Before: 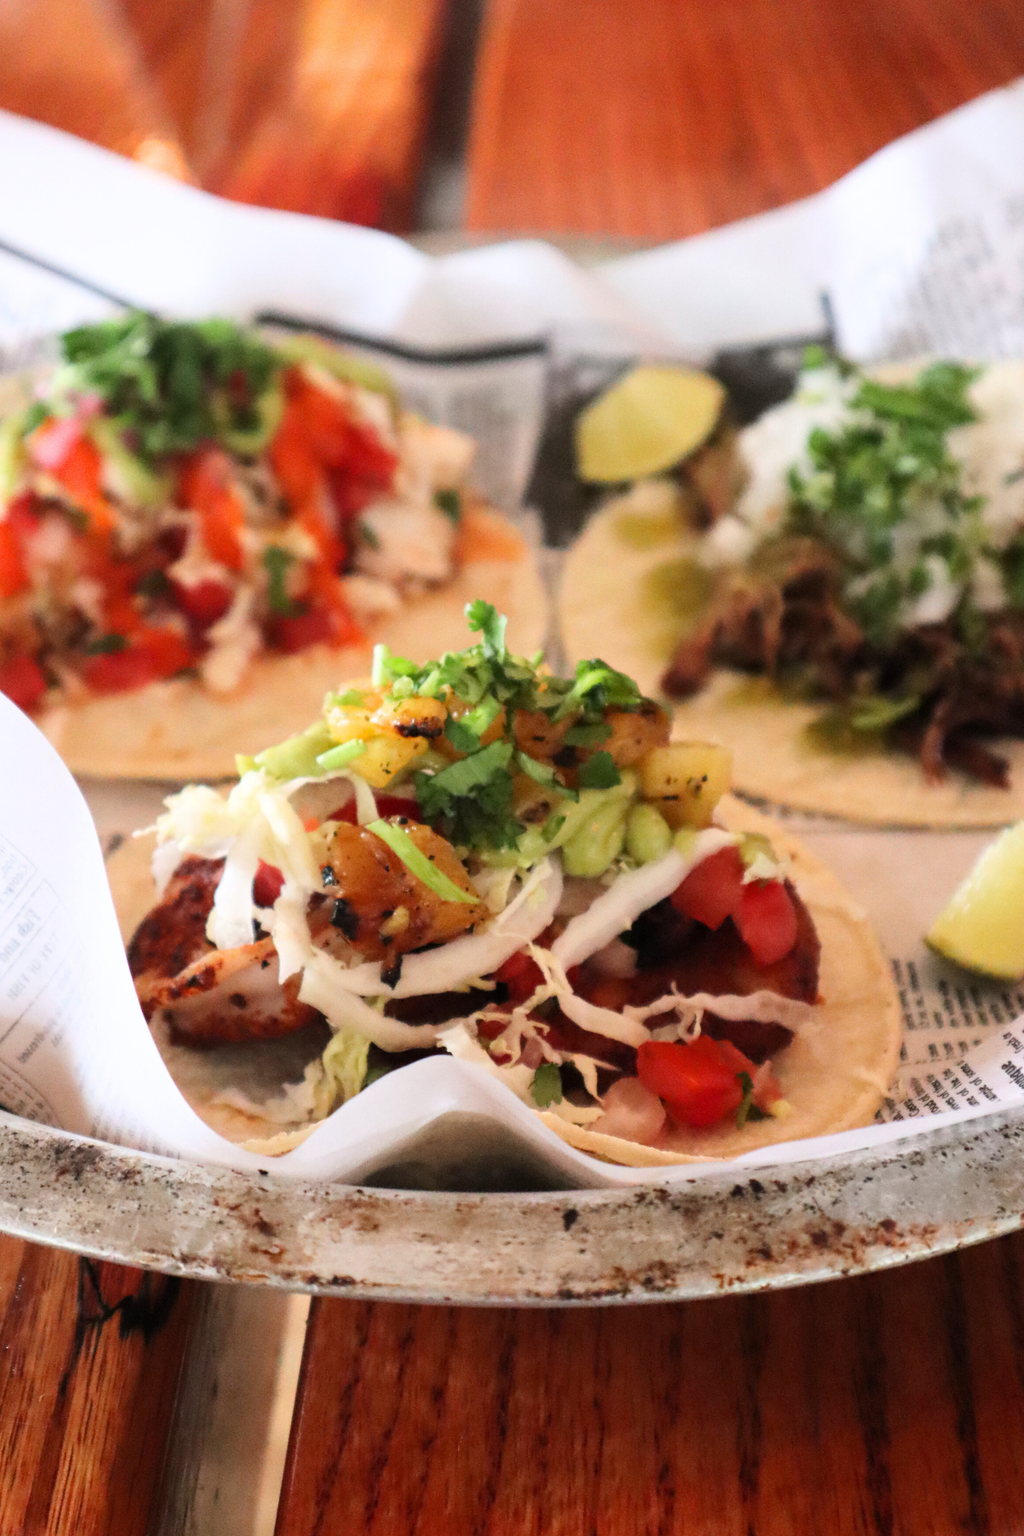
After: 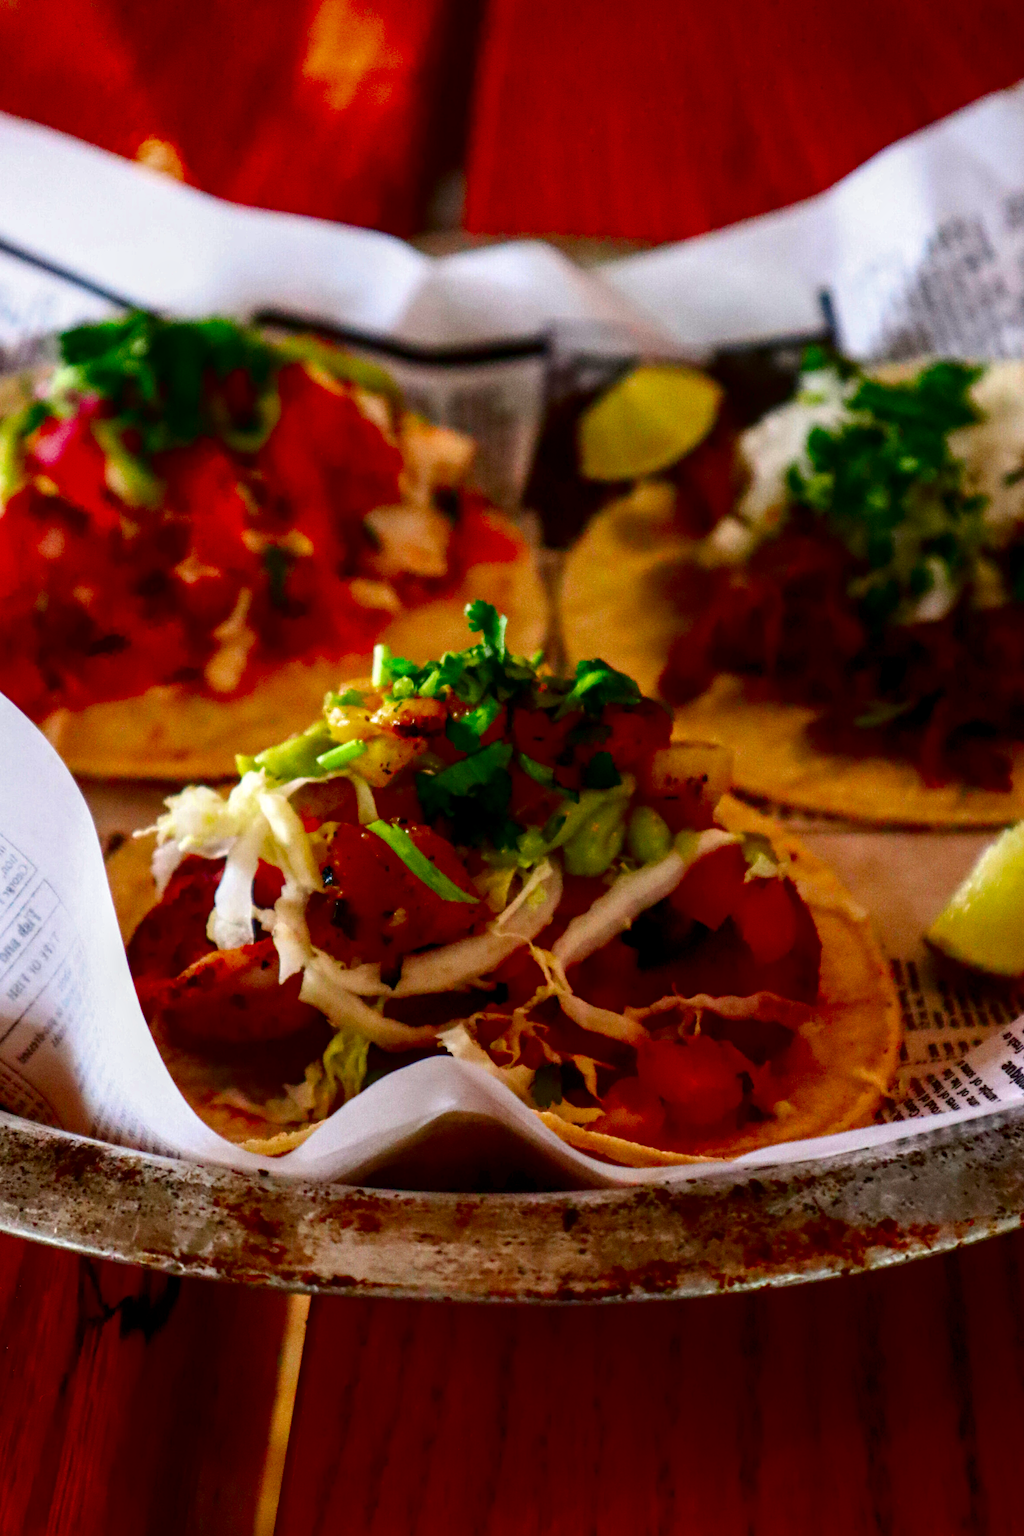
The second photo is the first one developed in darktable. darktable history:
contrast brightness saturation: brightness -0.998, saturation 0.985
local contrast: detail 130%
